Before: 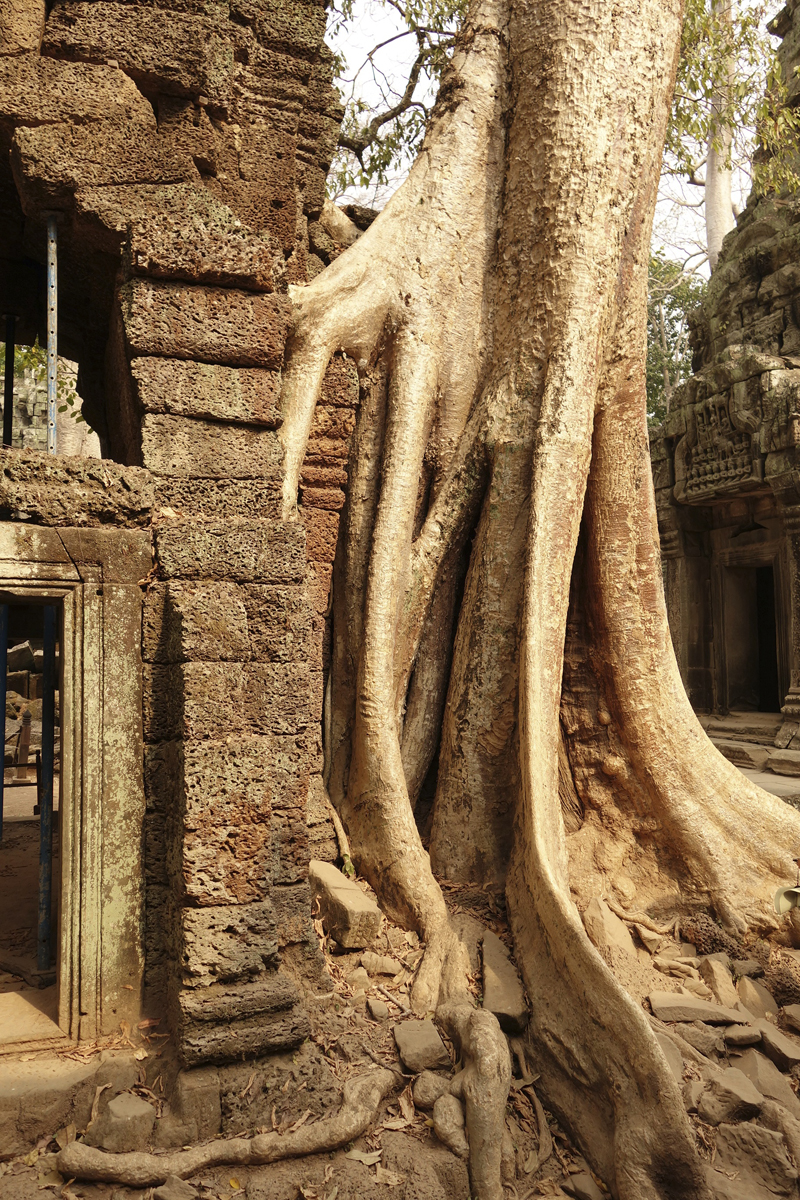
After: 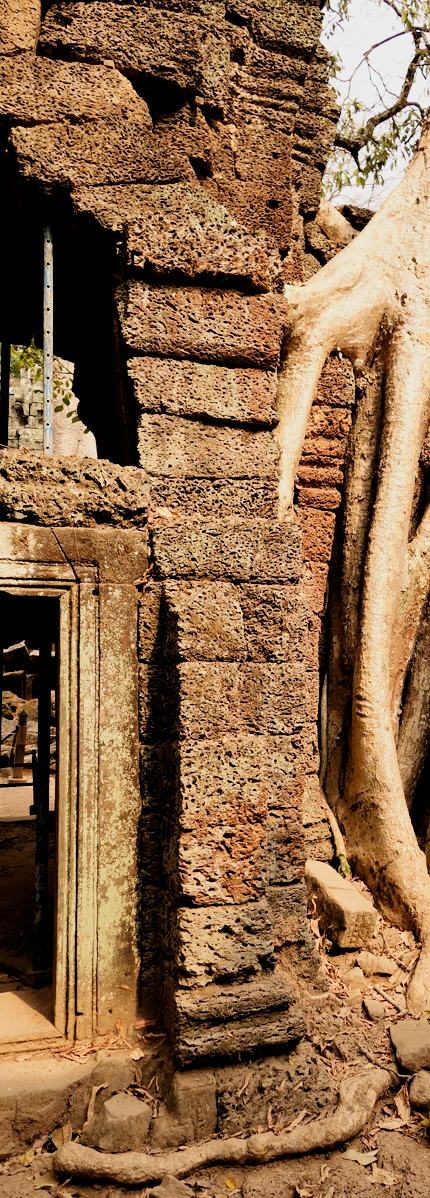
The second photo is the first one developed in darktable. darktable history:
crop: left 0.587%, right 45.588%, bottom 0.086%
filmic rgb: black relative exposure -5 EV, hardness 2.88, contrast 1.3, highlights saturation mix -30%
exposure: black level correction 0.005, exposure 0.286 EV, compensate highlight preservation false
